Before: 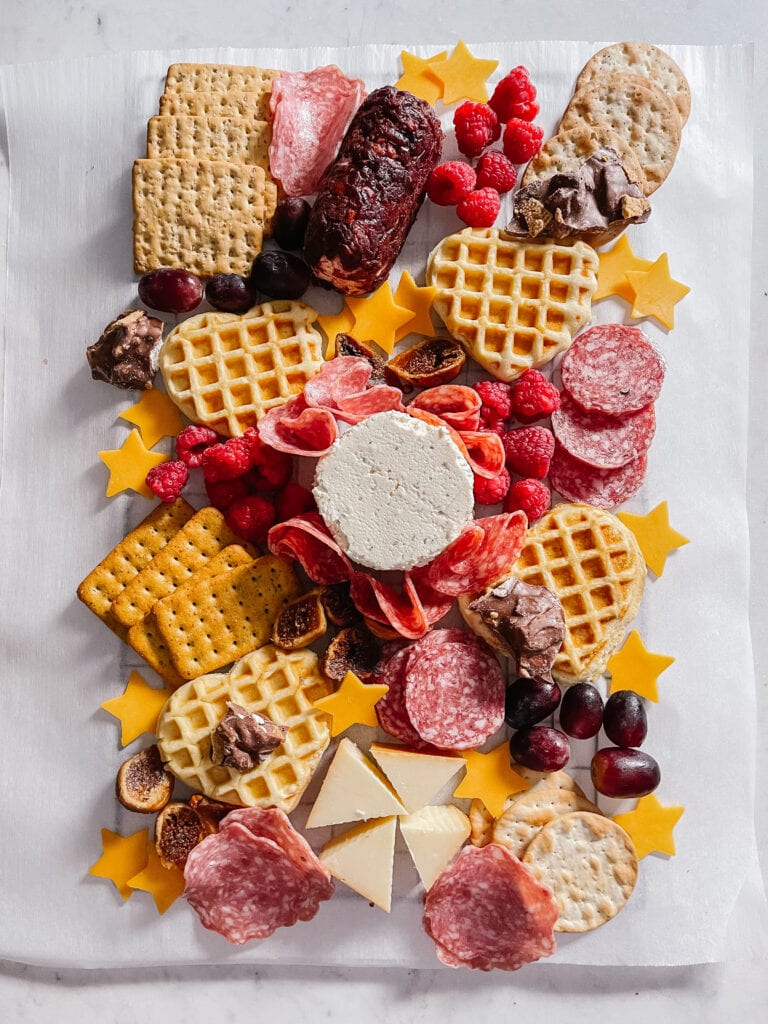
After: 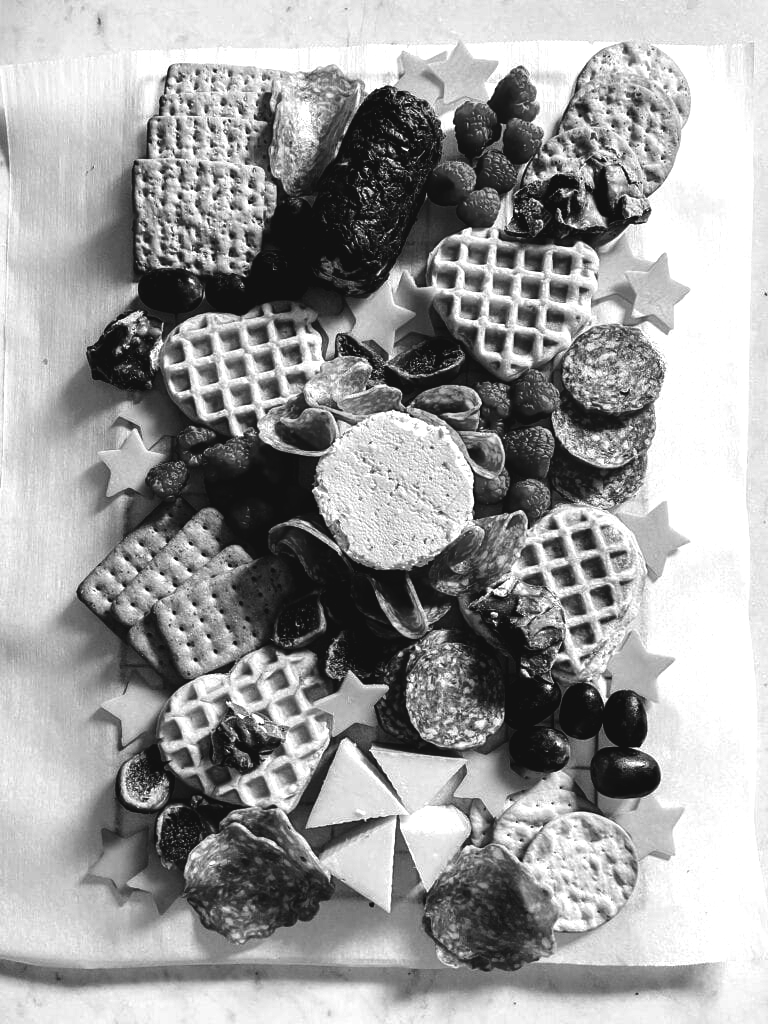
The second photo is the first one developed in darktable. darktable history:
white balance: emerald 1
monochrome: a 73.58, b 64.21
levels: levels [0.129, 0.519, 0.867]
rgb curve: curves: ch0 [(0, 0.186) (0.314, 0.284) (0.775, 0.708) (1, 1)], compensate middle gray true, preserve colors none
color balance rgb: shadows lift › luminance -9.41%, highlights gain › luminance 17.6%, global offset › luminance -1.45%, perceptual saturation grading › highlights -17.77%, perceptual saturation grading › mid-tones 33.1%, perceptual saturation grading › shadows 50.52%, global vibrance 24.22%
